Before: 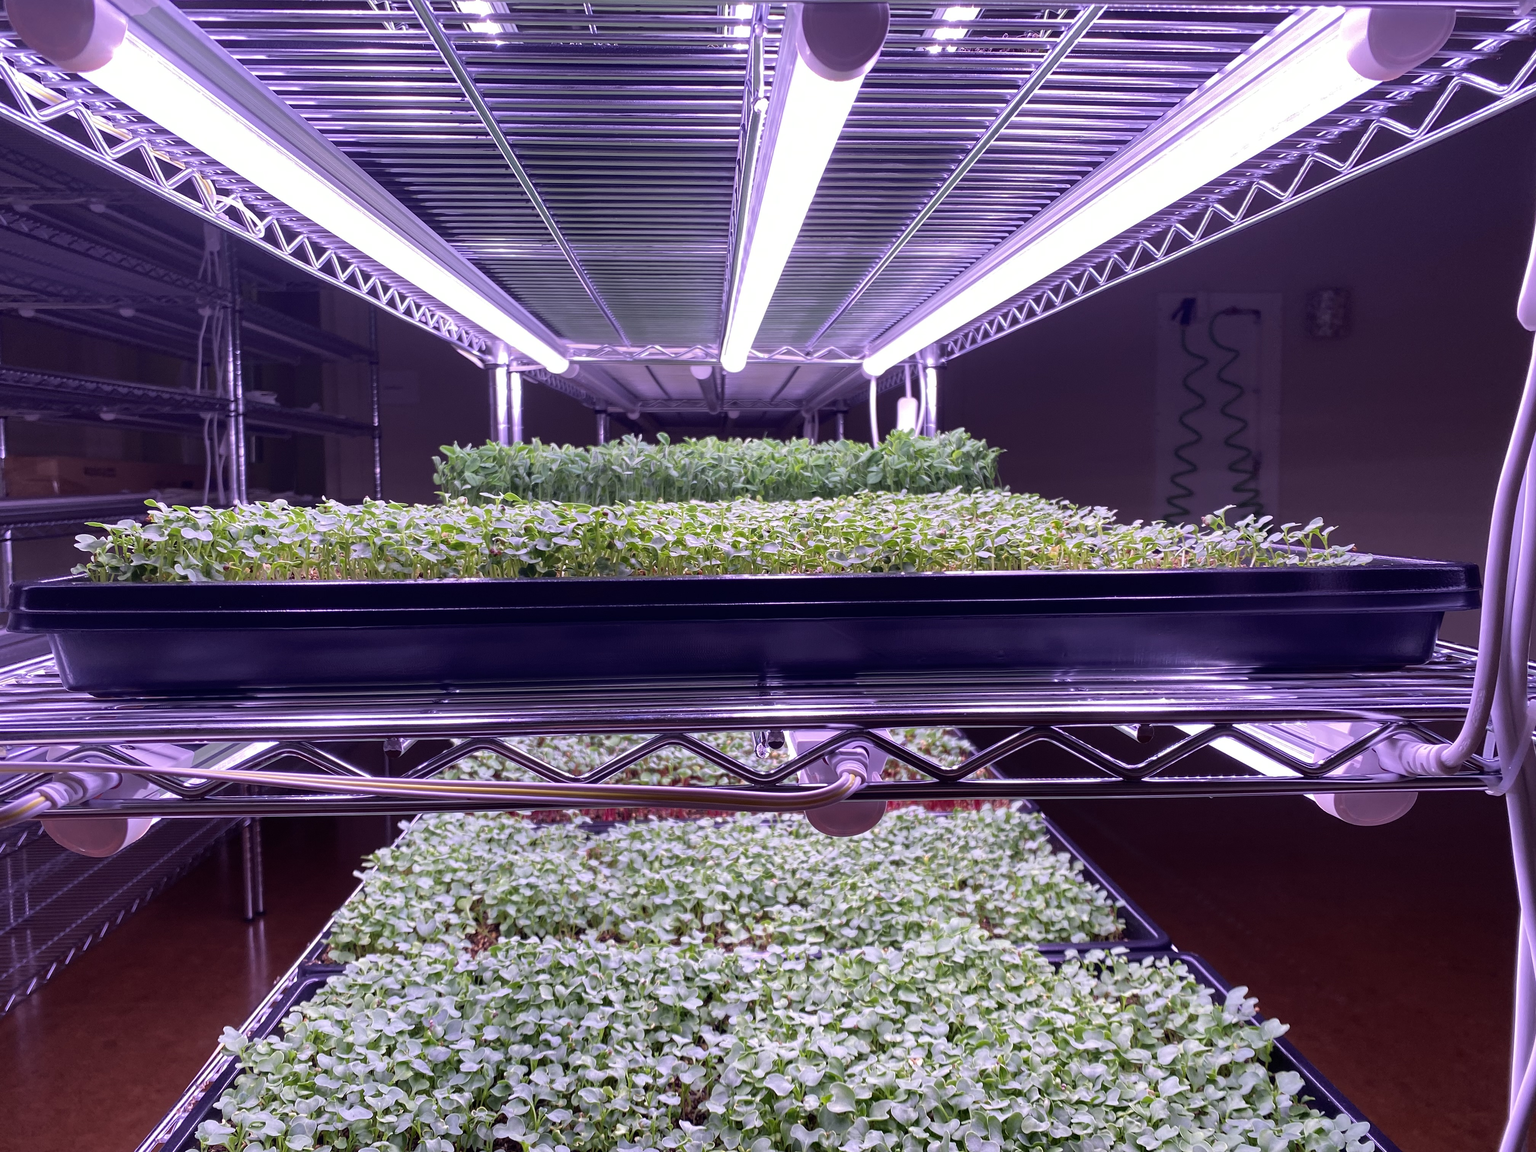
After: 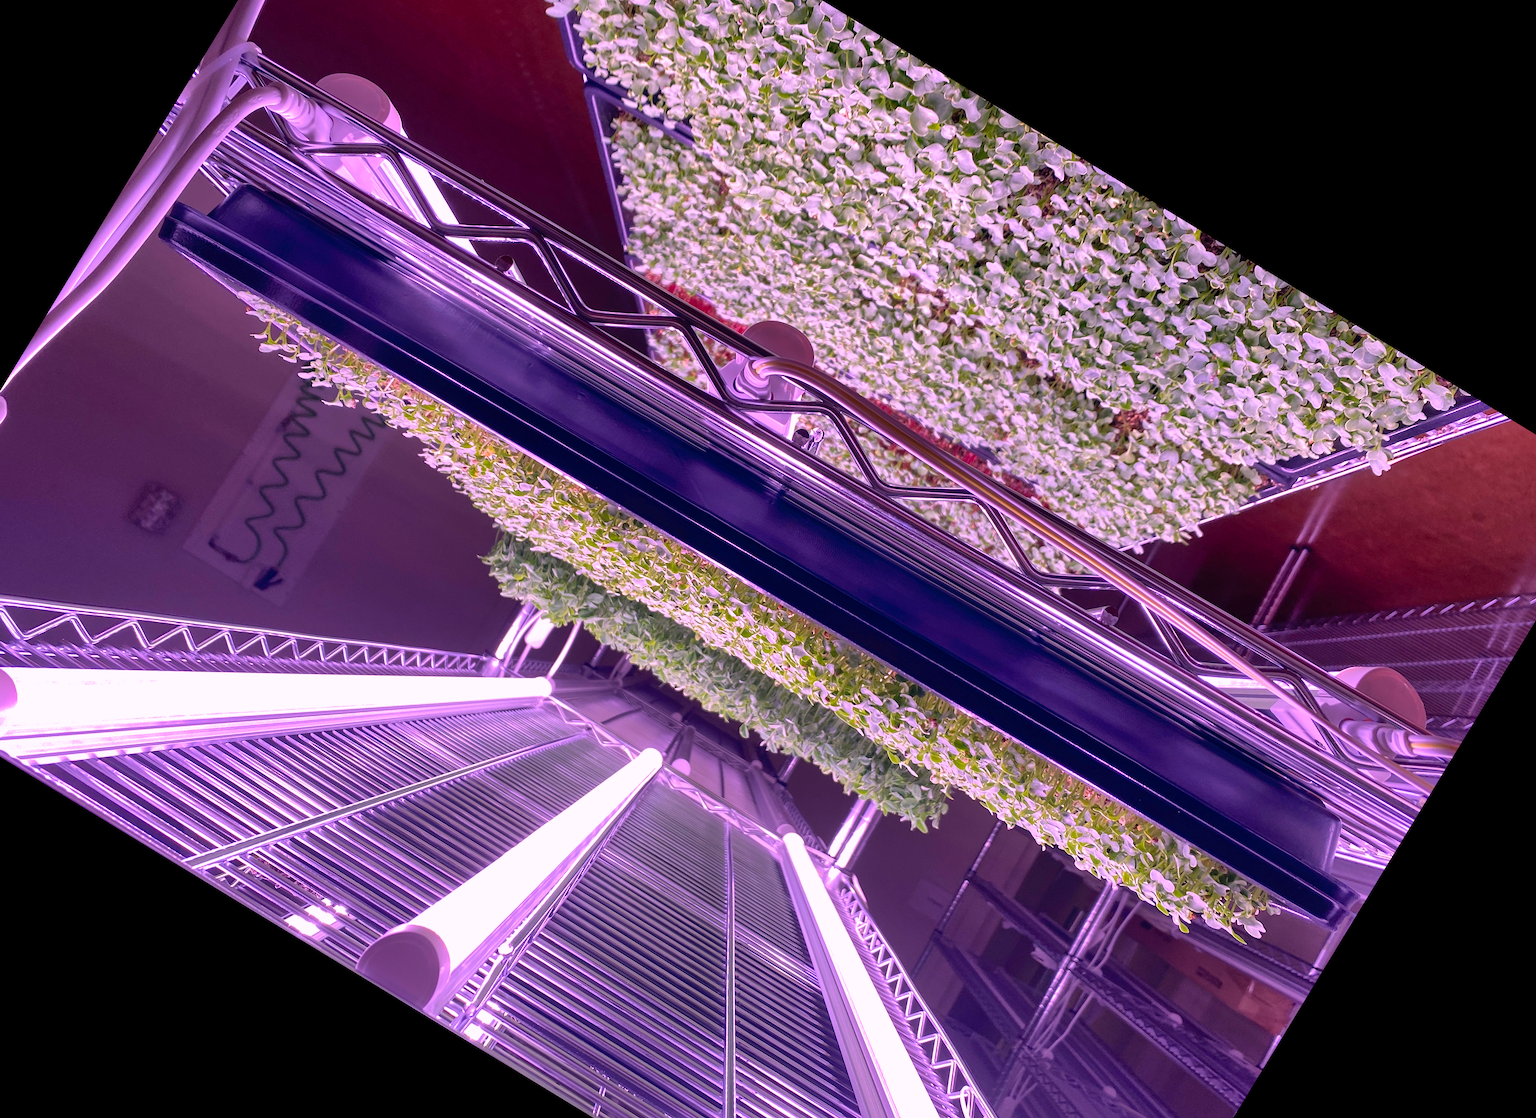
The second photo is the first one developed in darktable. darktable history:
shadows and highlights: on, module defaults
white balance: red 1.188, blue 1.11
crop and rotate: angle 148.68°, left 9.111%, top 15.603%, right 4.588%, bottom 17.041%
